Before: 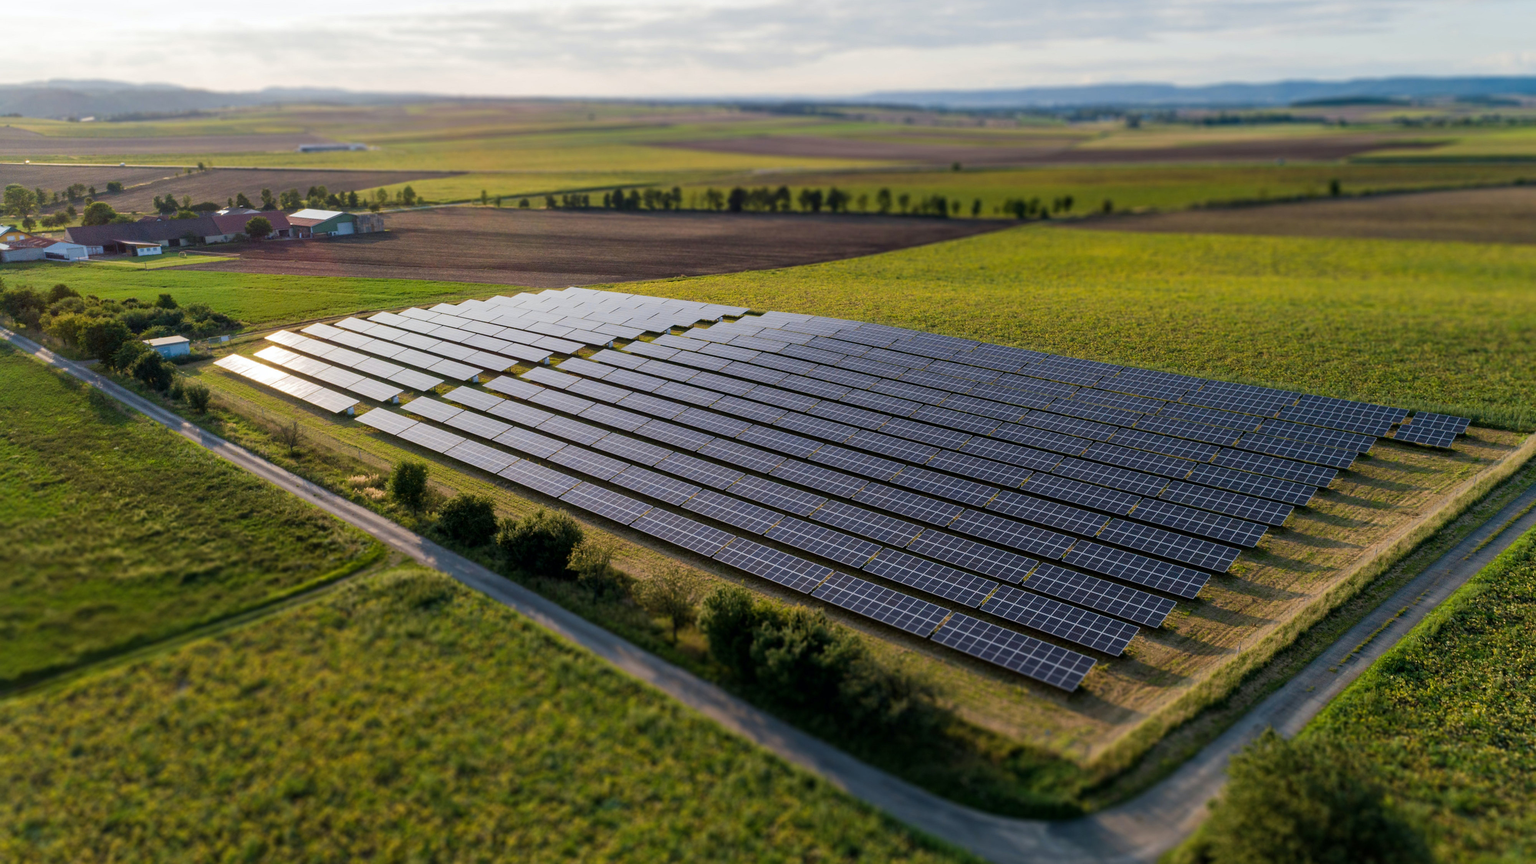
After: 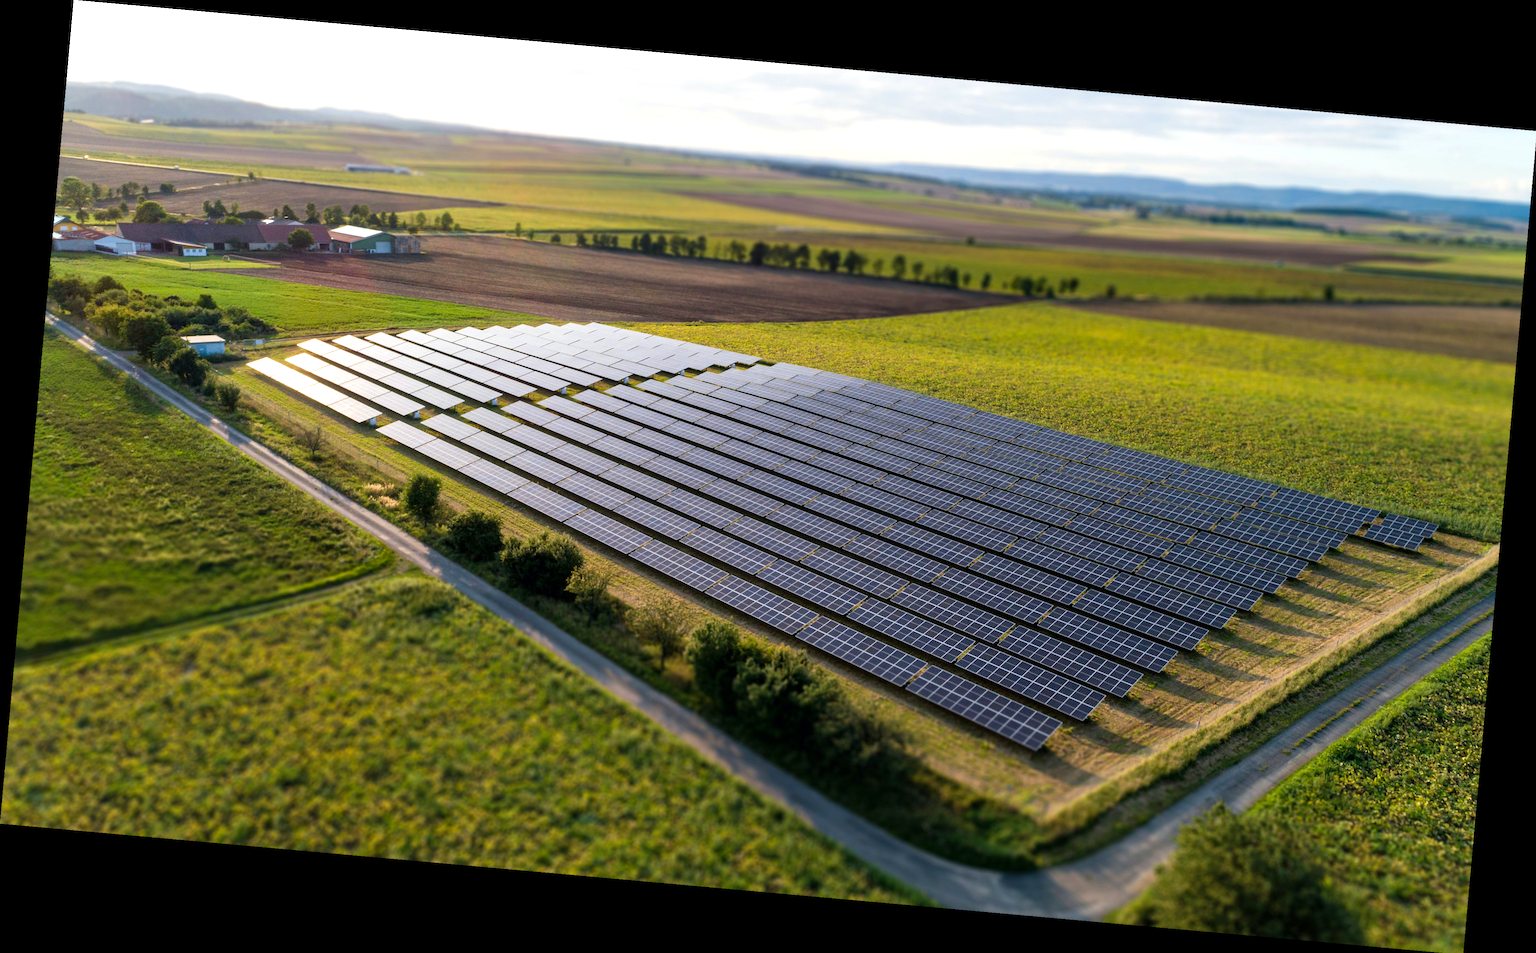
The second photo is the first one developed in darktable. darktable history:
rotate and perspective: rotation 5.12°, automatic cropping off
levels: levels [0, 0.43, 0.859]
